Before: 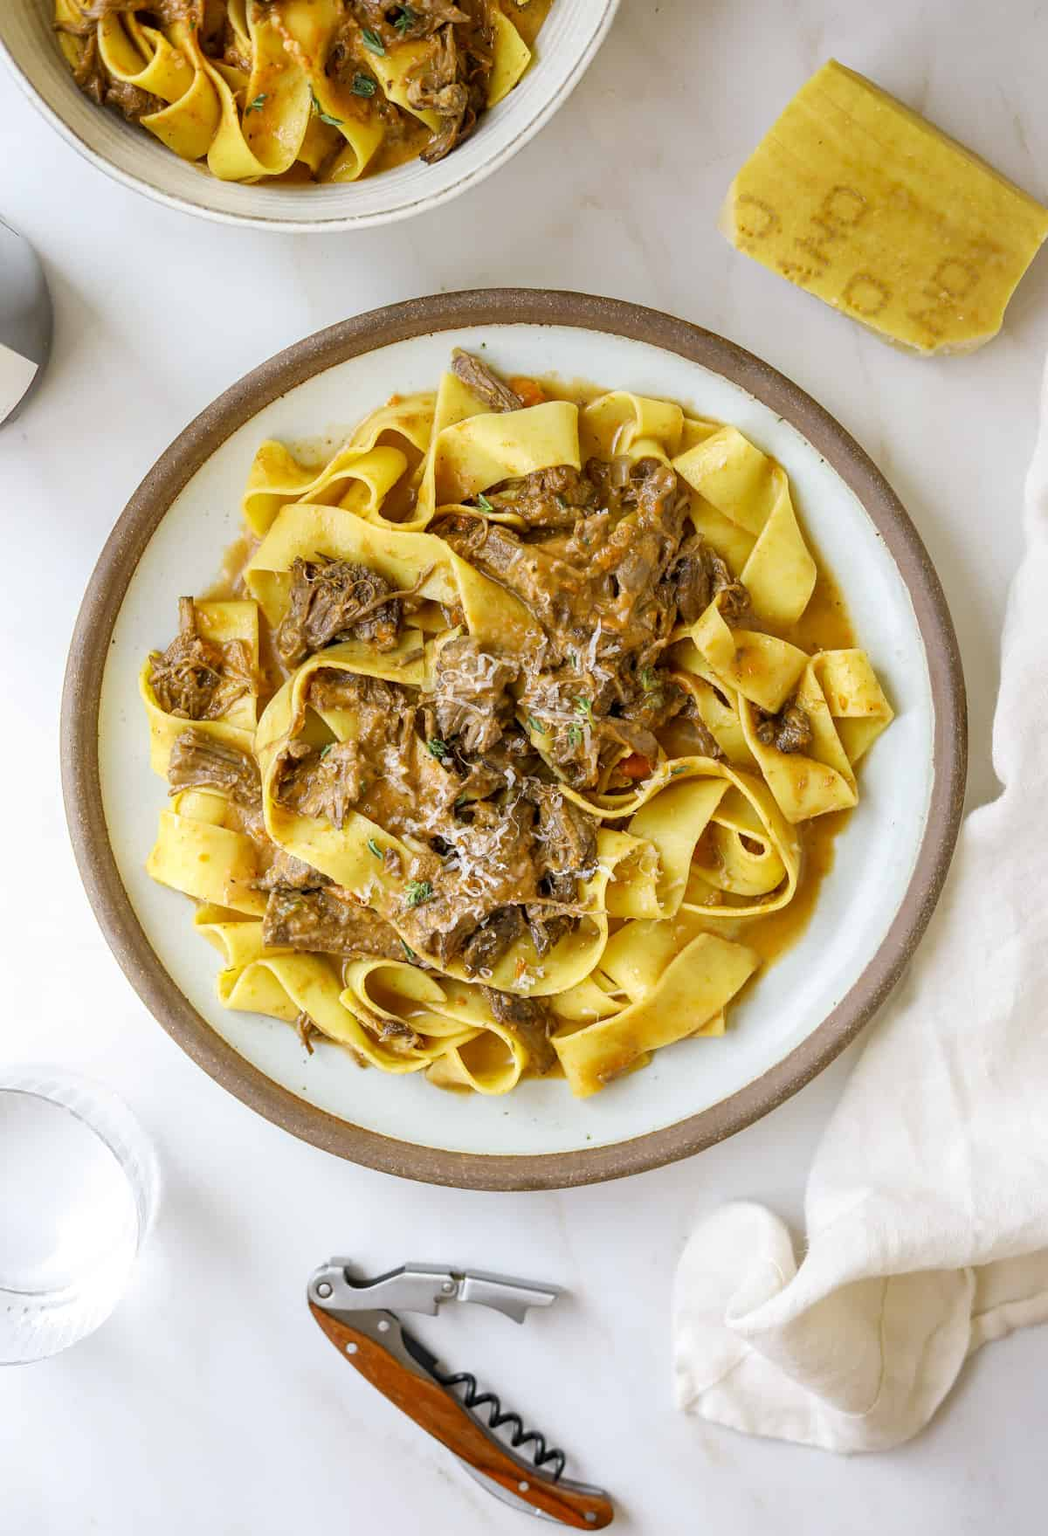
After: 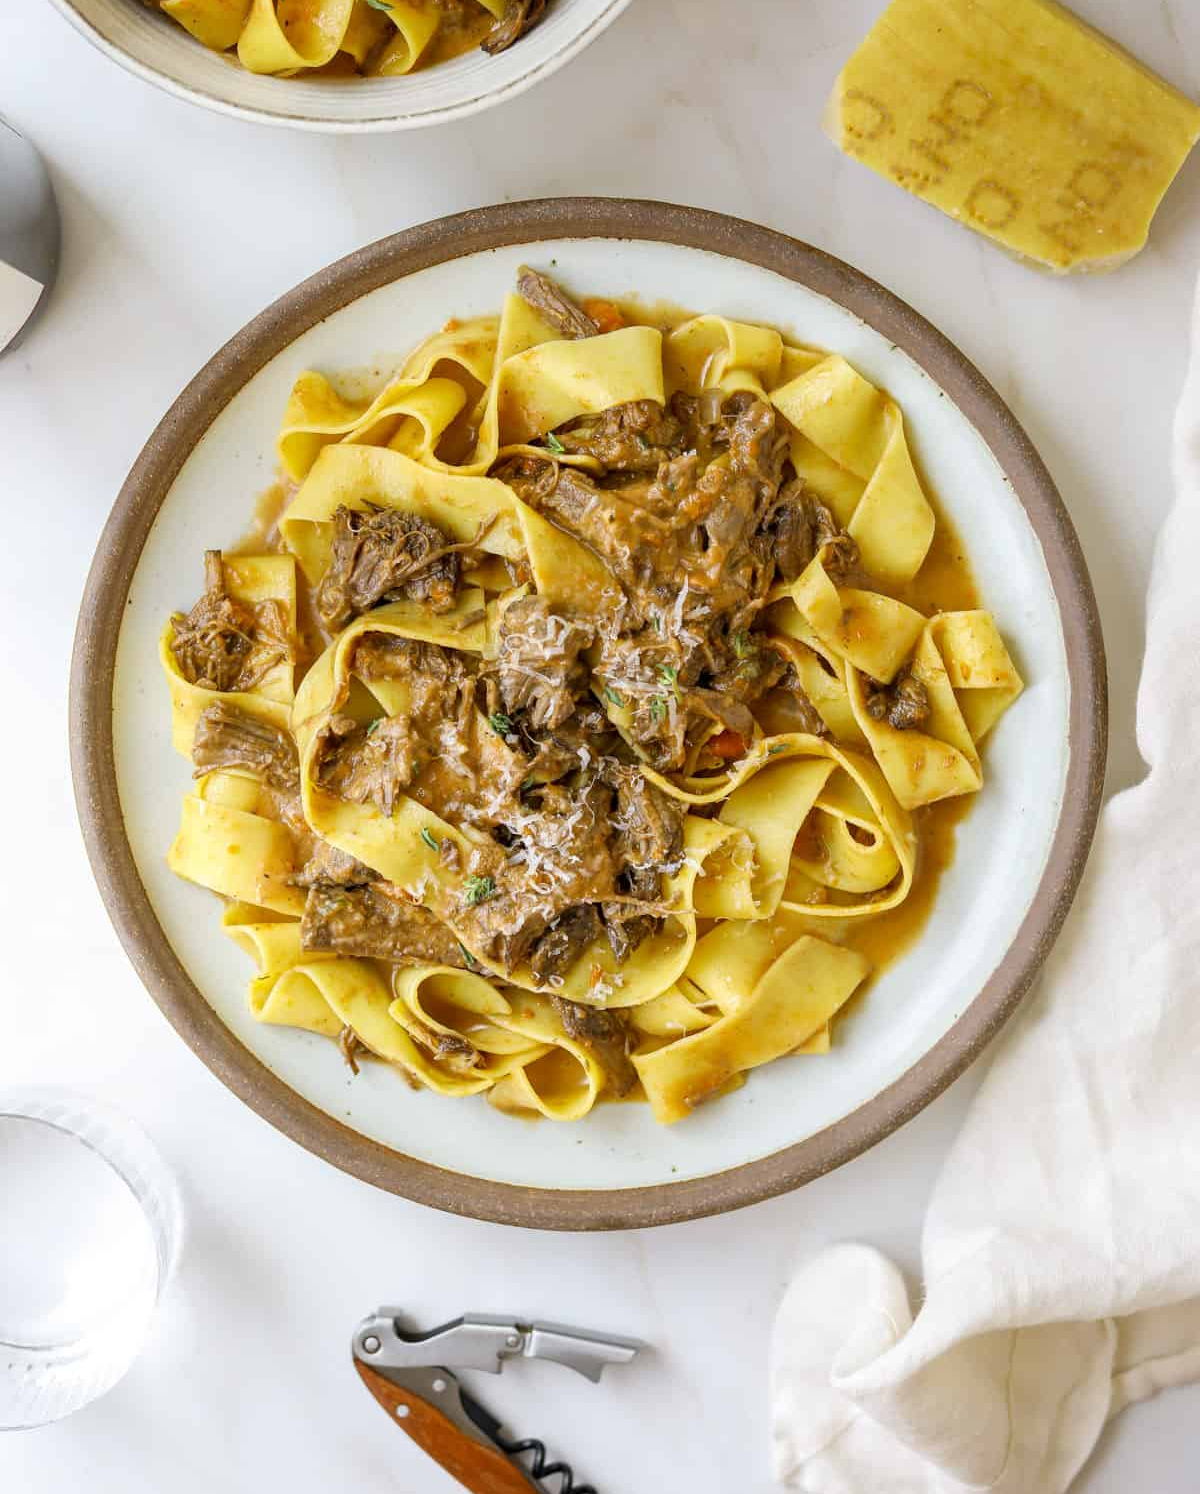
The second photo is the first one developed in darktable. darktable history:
crop: top 7.576%, bottom 7.481%
